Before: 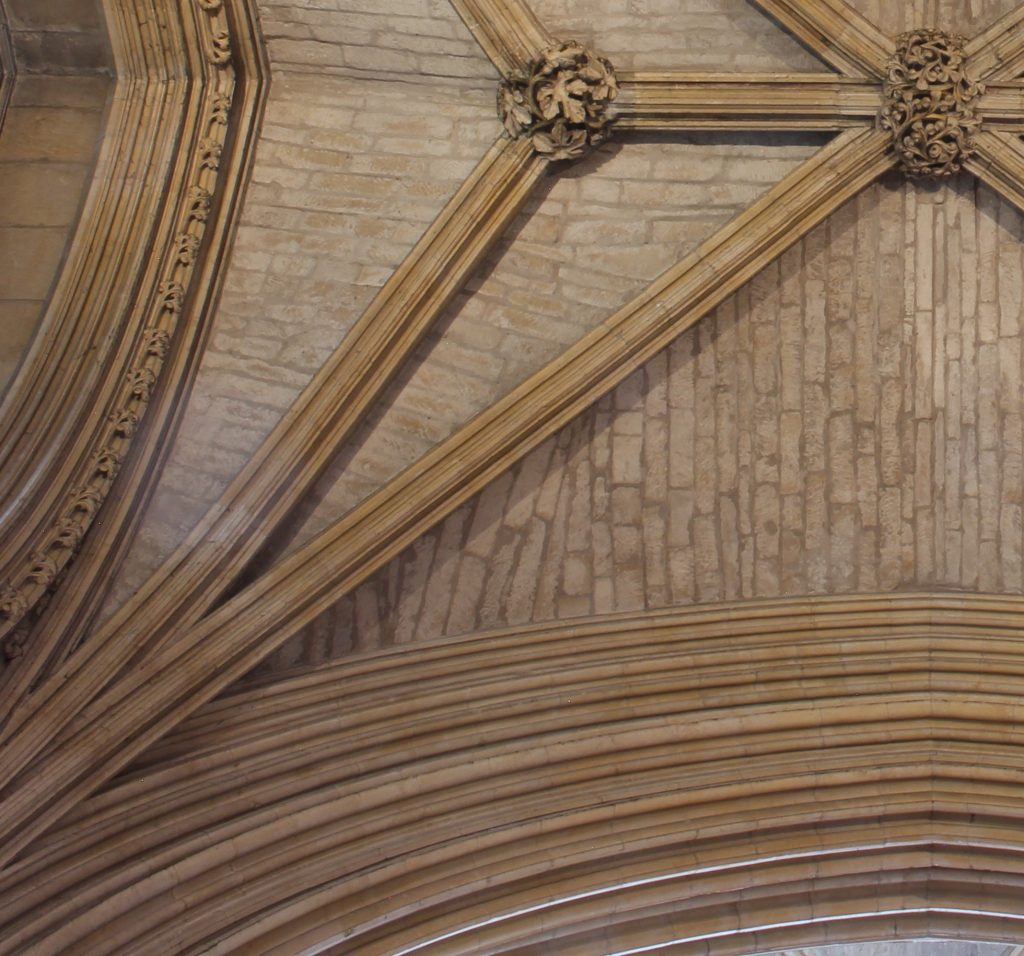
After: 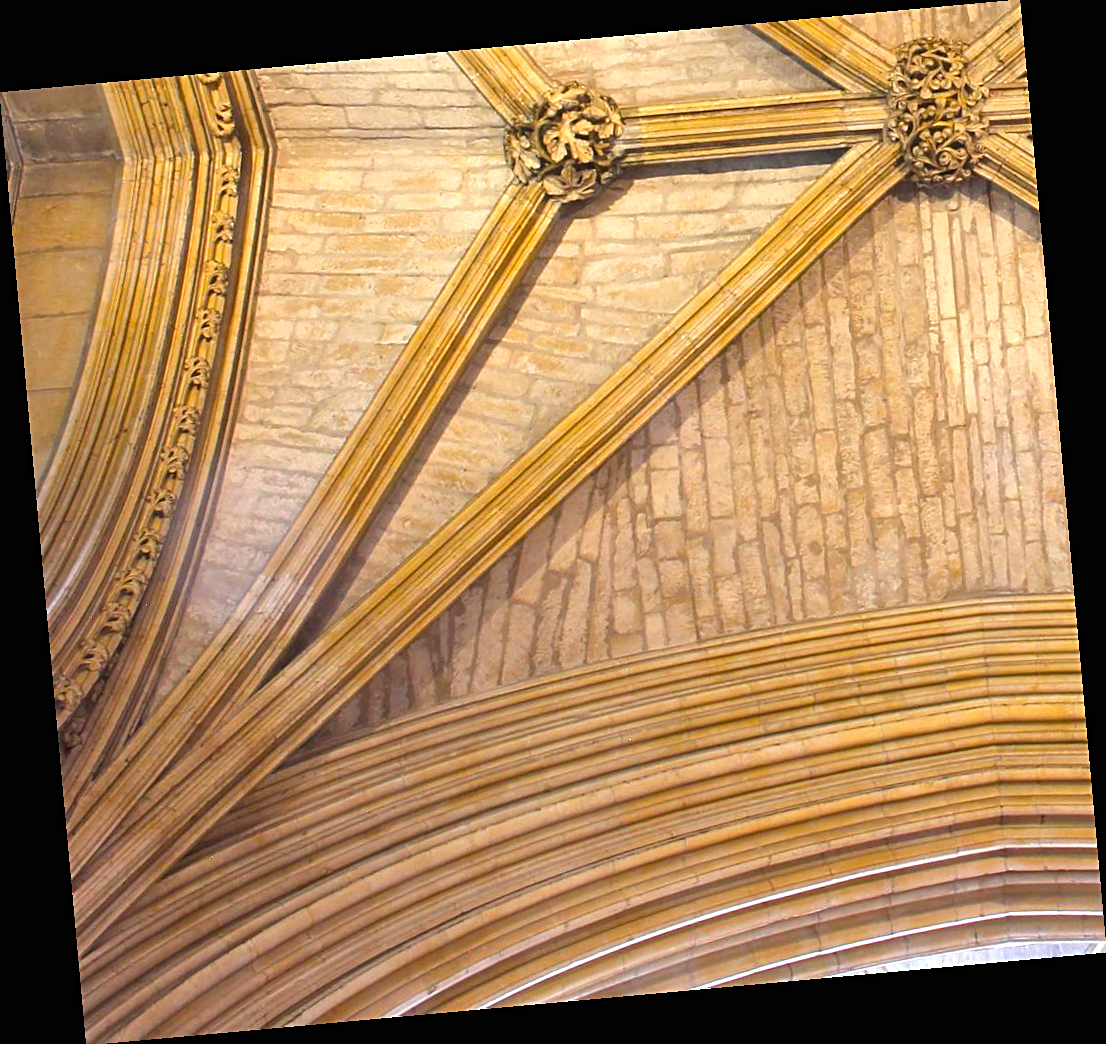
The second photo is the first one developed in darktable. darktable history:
exposure: black level correction 0, exposure 1.2 EV, compensate exposure bias true, compensate highlight preservation false
color balance rgb: linear chroma grading › global chroma 15%, perceptual saturation grading › global saturation 30%
sharpen: on, module defaults
rotate and perspective: rotation -5.2°, automatic cropping off
